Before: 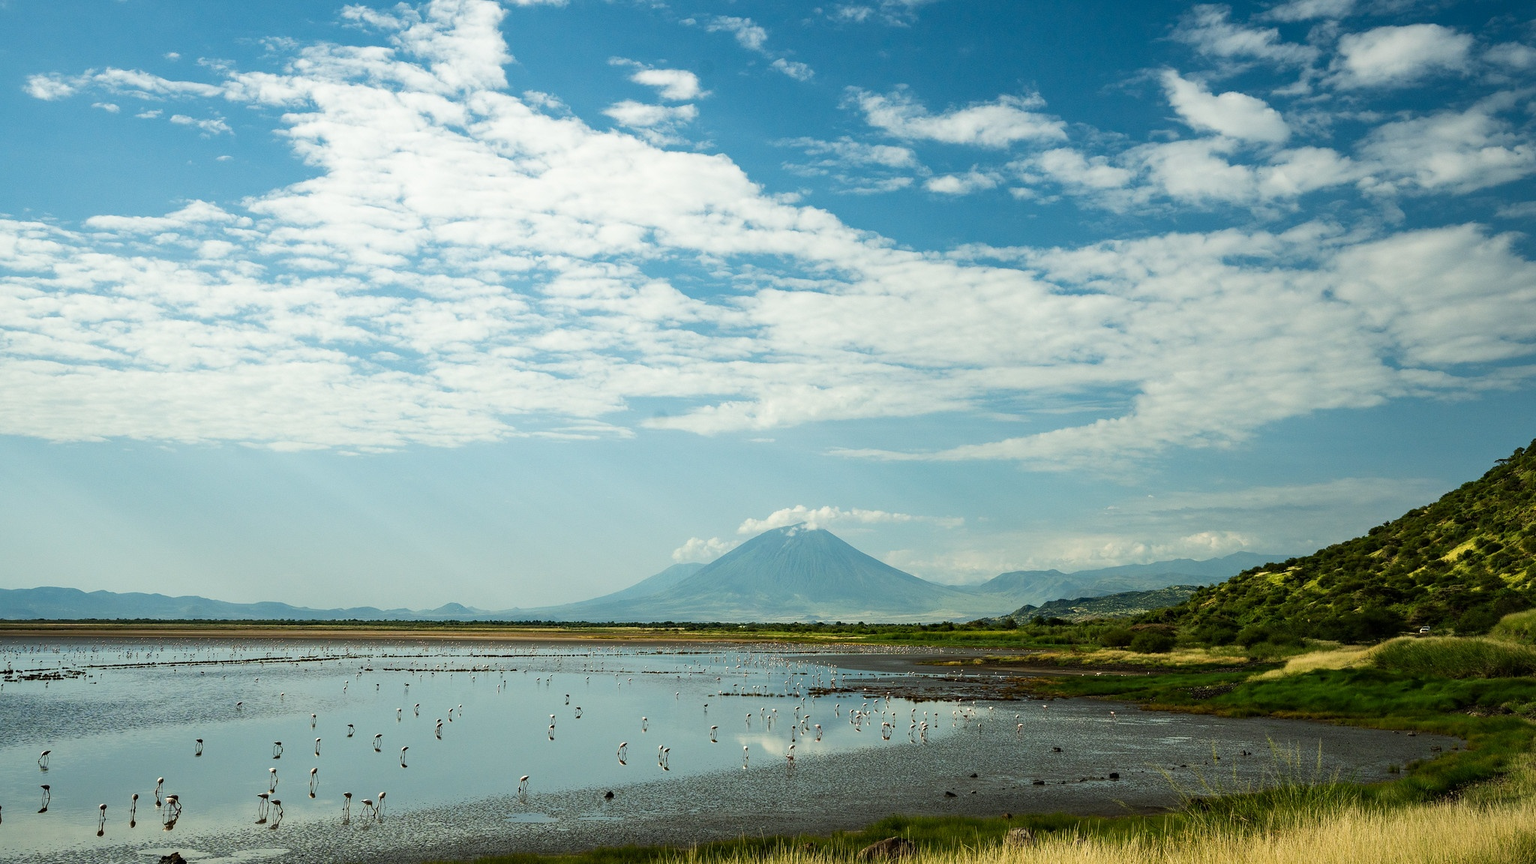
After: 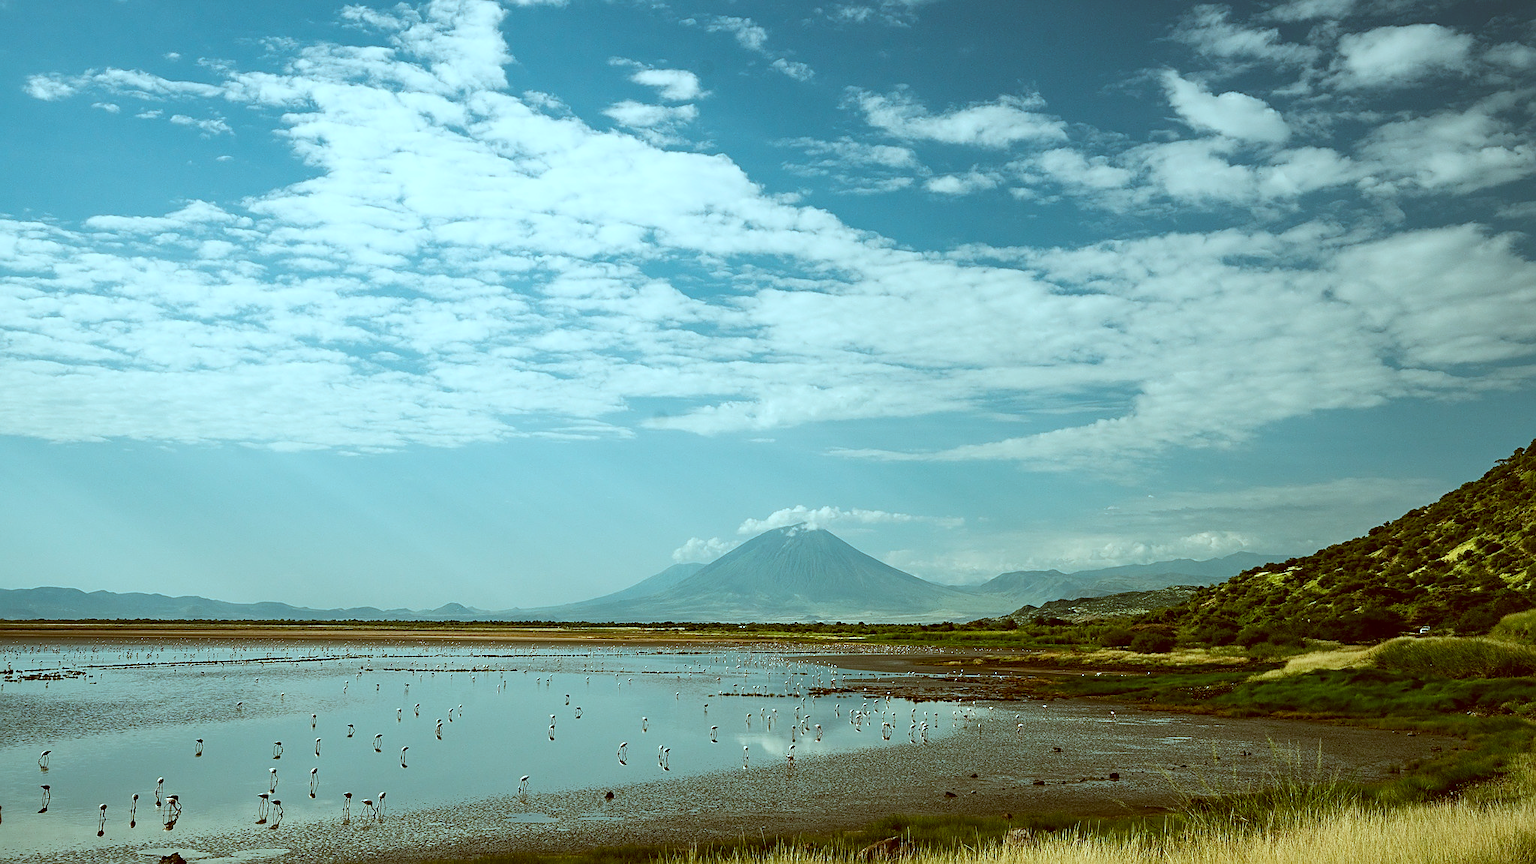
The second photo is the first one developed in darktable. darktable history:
sharpen: on, module defaults
color correction: highlights a* -14.01, highlights b* -16.6, shadows a* 10.38, shadows b* 29.7
